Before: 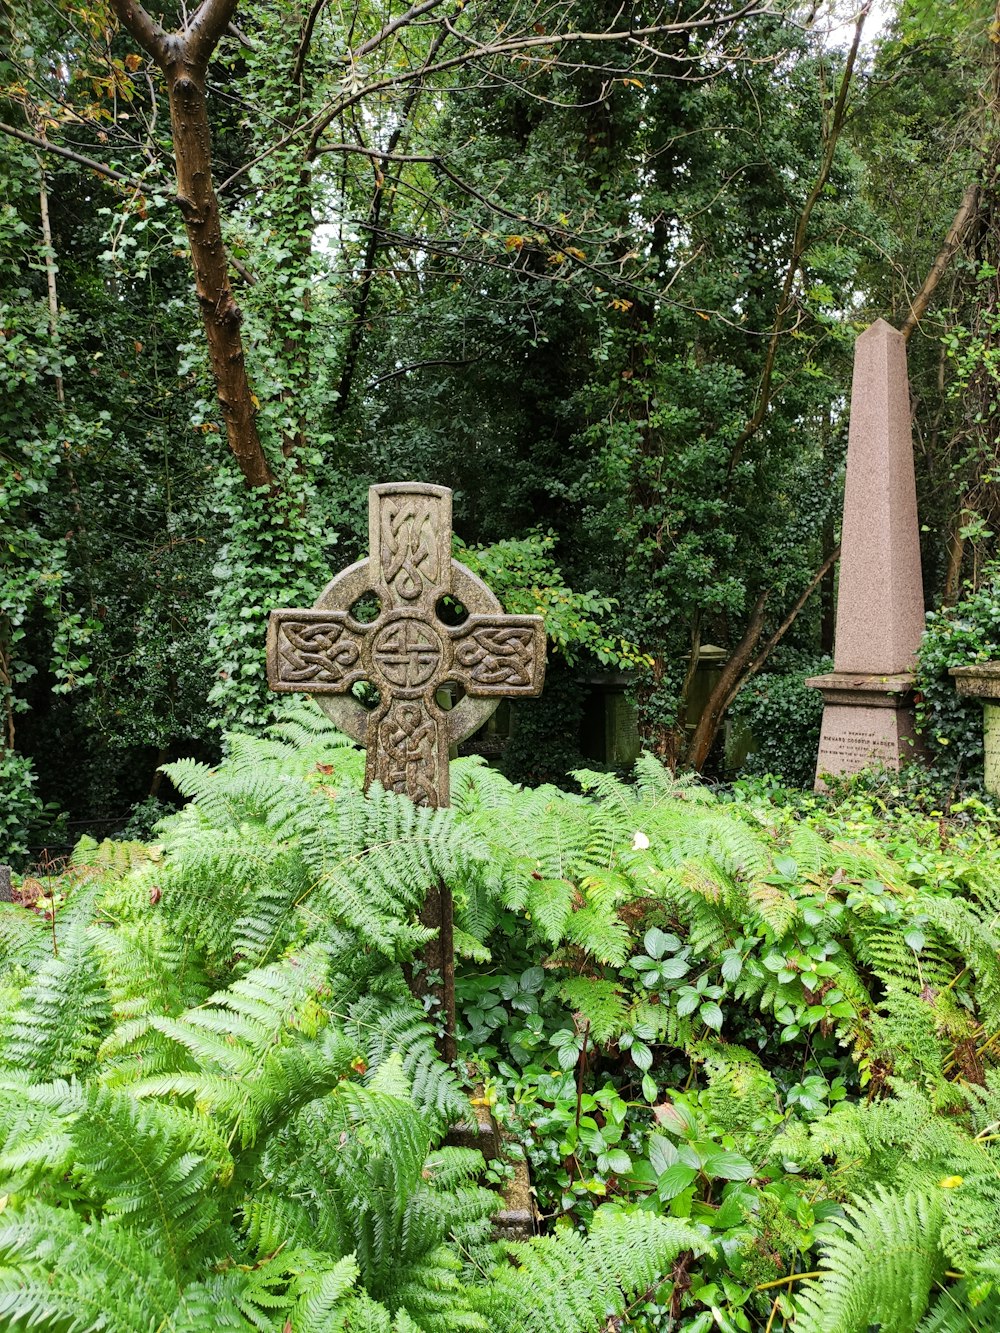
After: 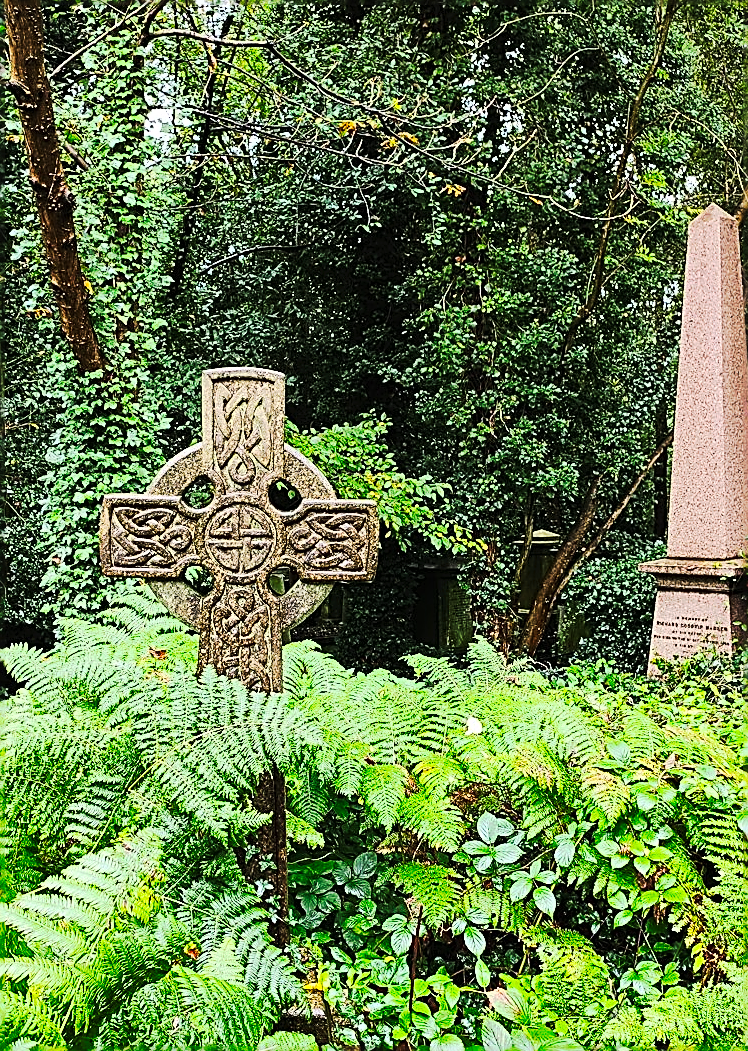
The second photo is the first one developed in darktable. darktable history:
white balance: red 1.004, blue 1.024
sharpen: amount 2
crop: left 16.768%, top 8.653%, right 8.362%, bottom 12.485%
tone curve: curves: ch0 [(0, 0) (0.003, 0.006) (0.011, 0.011) (0.025, 0.02) (0.044, 0.032) (0.069, 0.035) (0.1, 0.046) (0.136, 0.063) (0.177, 0.089) (0.224, 0.12) (0.277, 0.16) (0.335, 0.206) (0.399, 0.268) (0.468, 0.359) (0.543, 0.466) (0.623, 0.582) (0.709, 0.722) (0.801, 0.808) (0.898, 0.886) (1, 1)], preserve colors none
exposure: compensate highlight preservation false
shadows and highlights: radius 108.52, shadows 23.73, highlights -59.32, low approximation 0.01, soften with gaussian
contrast brightness saturation: contrast 0.2, brightness 0.16, saturation 0.22
